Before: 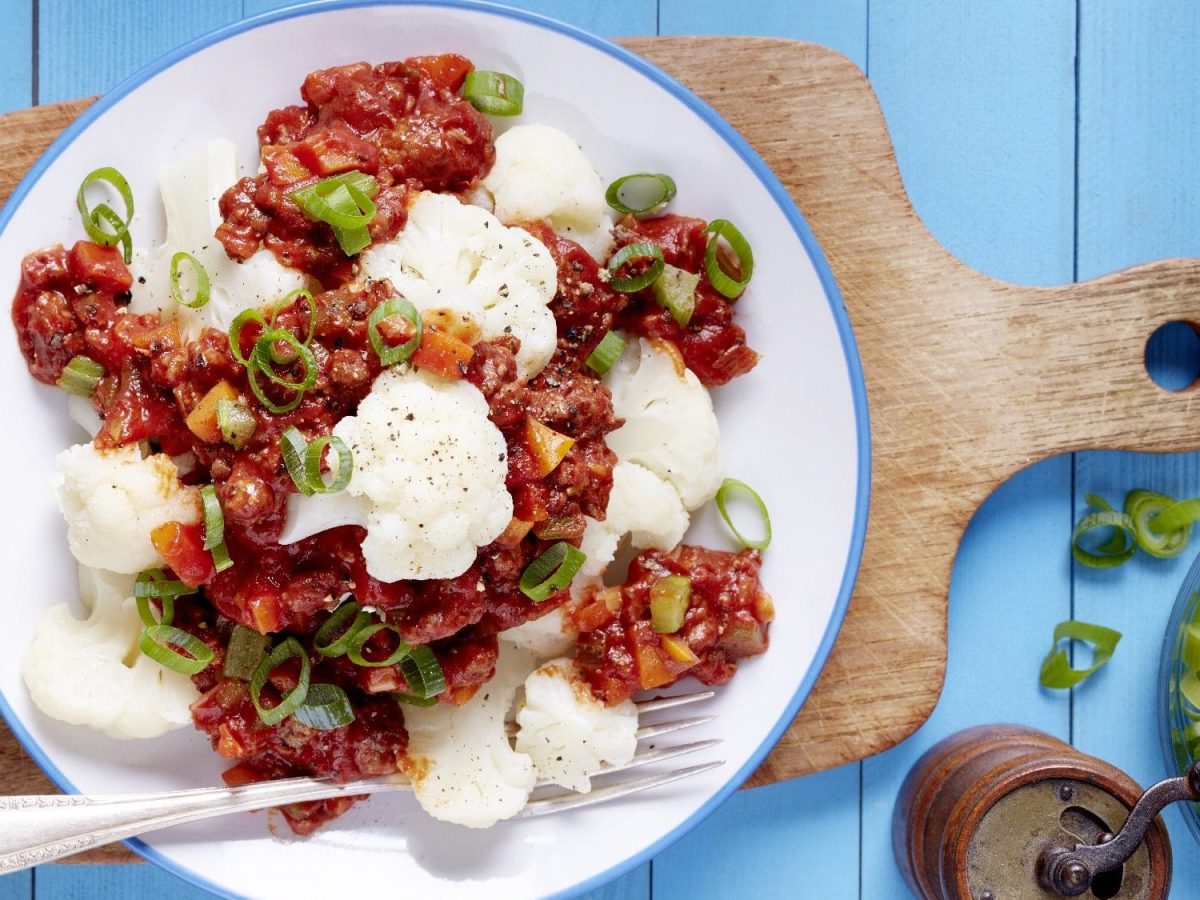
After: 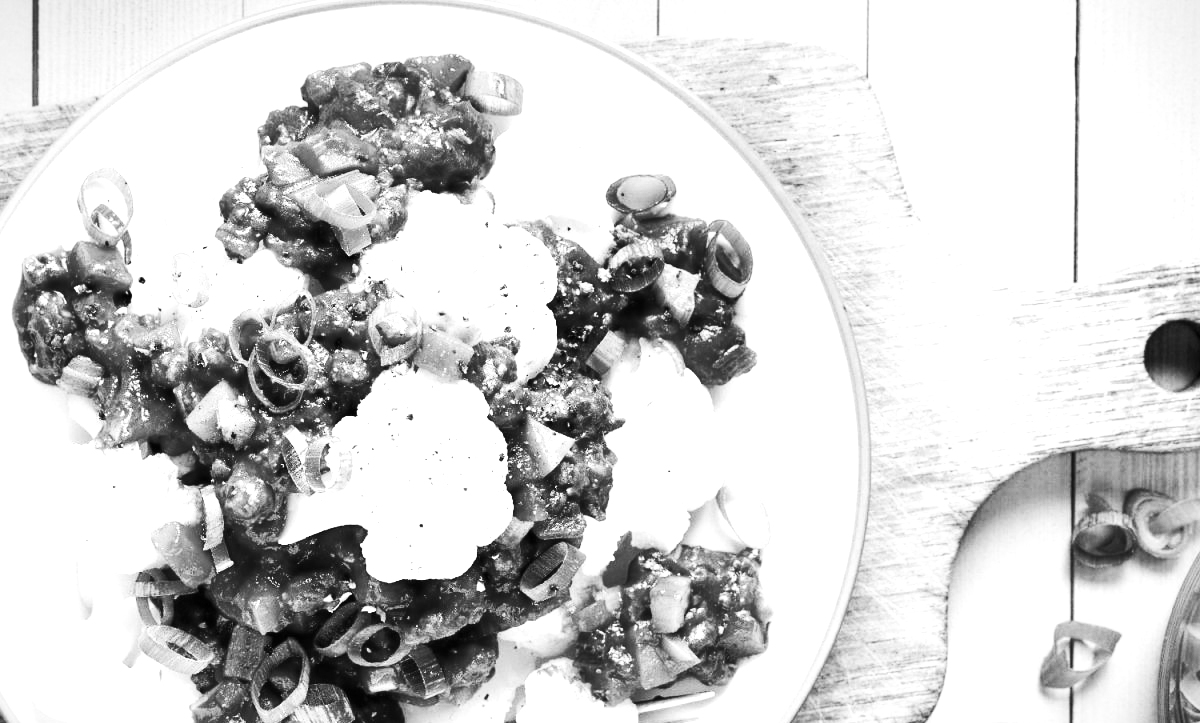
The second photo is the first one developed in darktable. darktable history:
monochrome: on, module defaults
color balance rgb: perceptual saturation grading › global saturation 10%, global vibrance 10%
shadows and highlights: shadows 52.34, highlights -28.23, soften with gaussian
tone equalizer: -8 EV -1.08 EV, -7 EV -1.01 EV, -6 EV -0.867 EV, -5 EV -0.578 EV, -3 EV 0.578 EV, -2 EV 0.867 EV, -1 EV 1.01 EV, +0 EV 1.08 EV, edges refinement/feathering 500, mask exposure compensation -1.57 EV, preserve details no
contrast brightness saturation: contrast 0.2, brightness 0.16, saturation 0.22
exposure: exposure 0.4 EV, compensate highlight preservation false
vignetting: fall-off start 100%, brightness -0.282, width/height ratio 1.31
crop: bottom 19.644%
